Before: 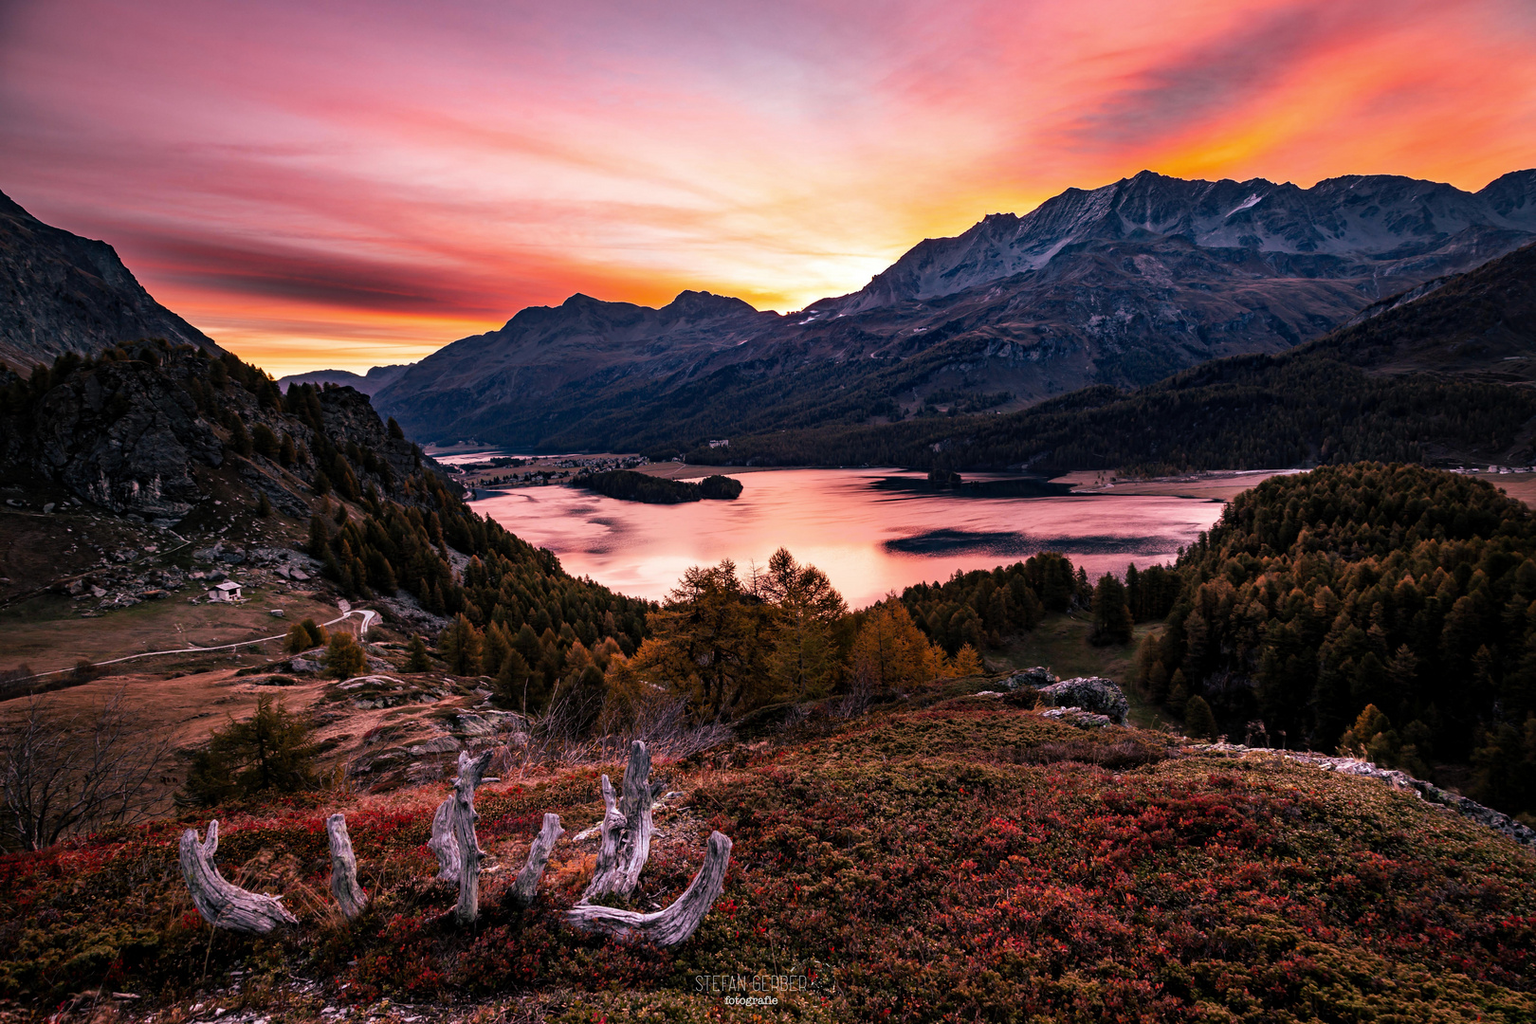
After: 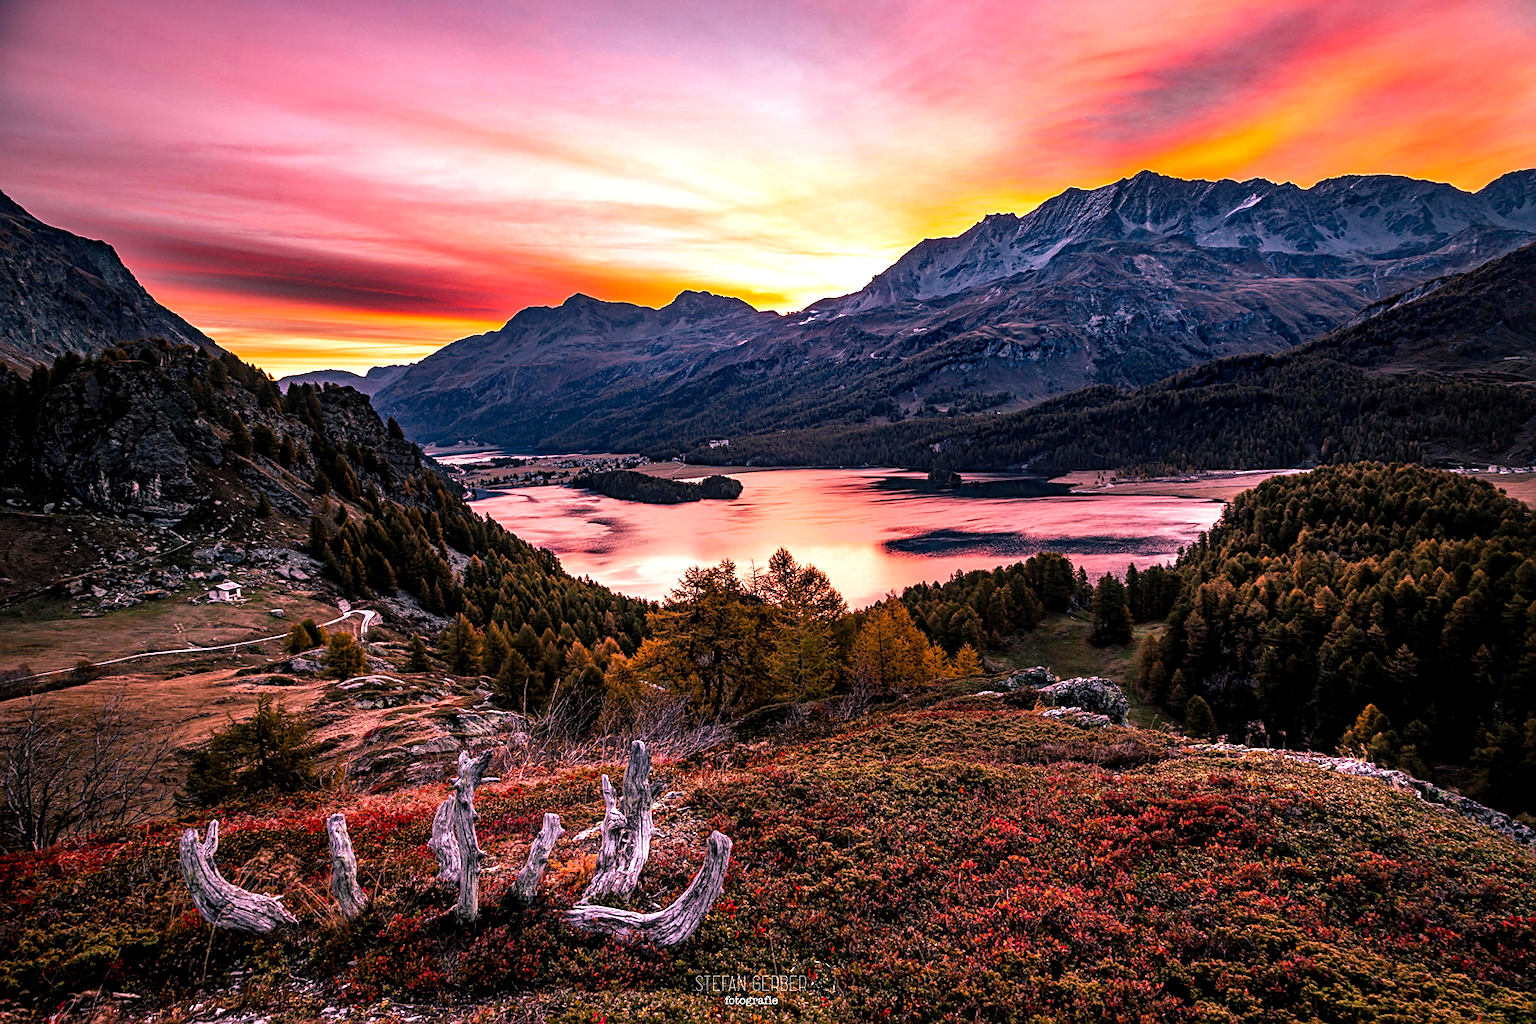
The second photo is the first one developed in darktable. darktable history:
color balance rgb: perceptual saturation grading › global saturation 19.765%
exposure: black level correction 0.001, exposure 0.499 EV, compensate exposure bias true, compensate highlight preservation false
local contrast: detail 130%
sharpen: on, module defaults
